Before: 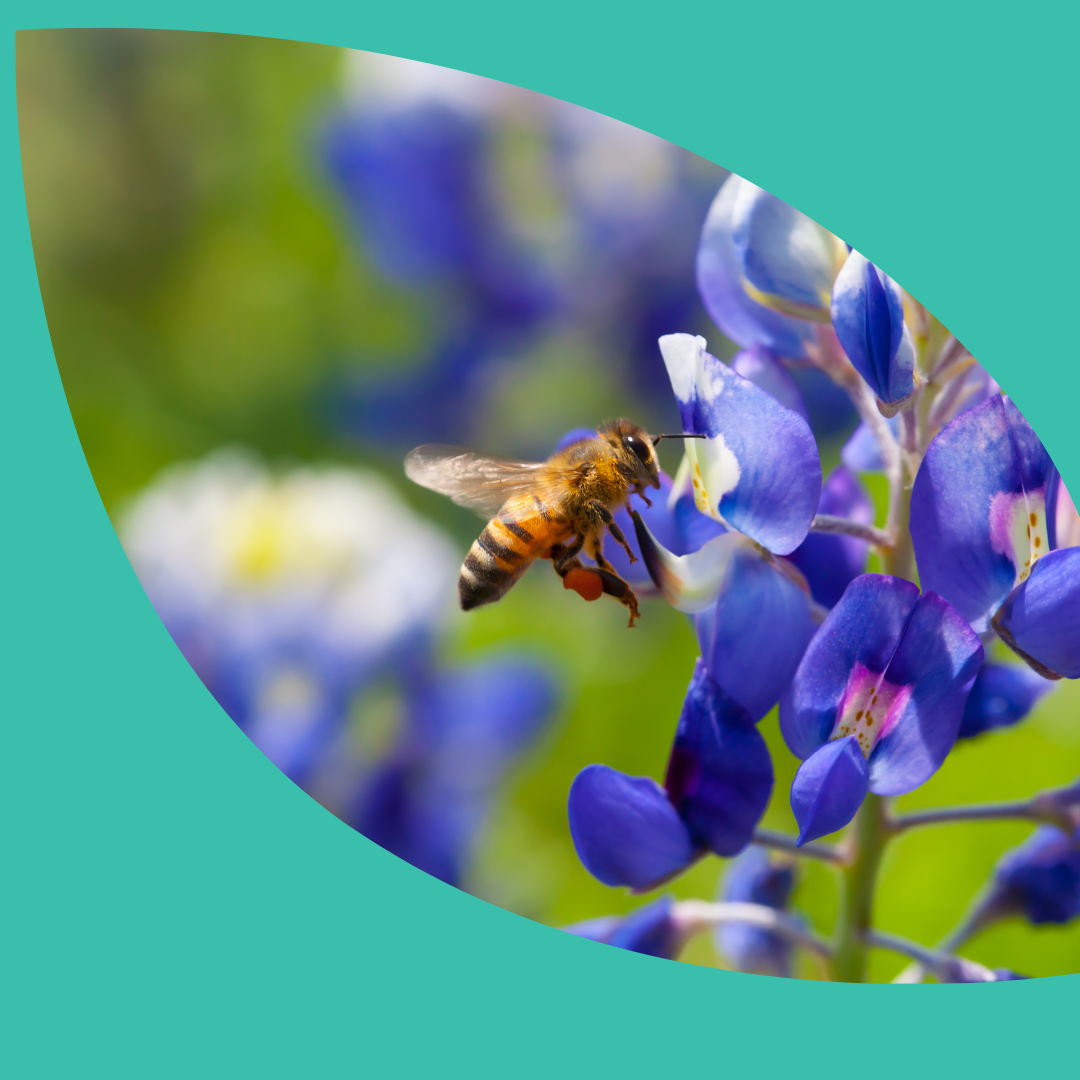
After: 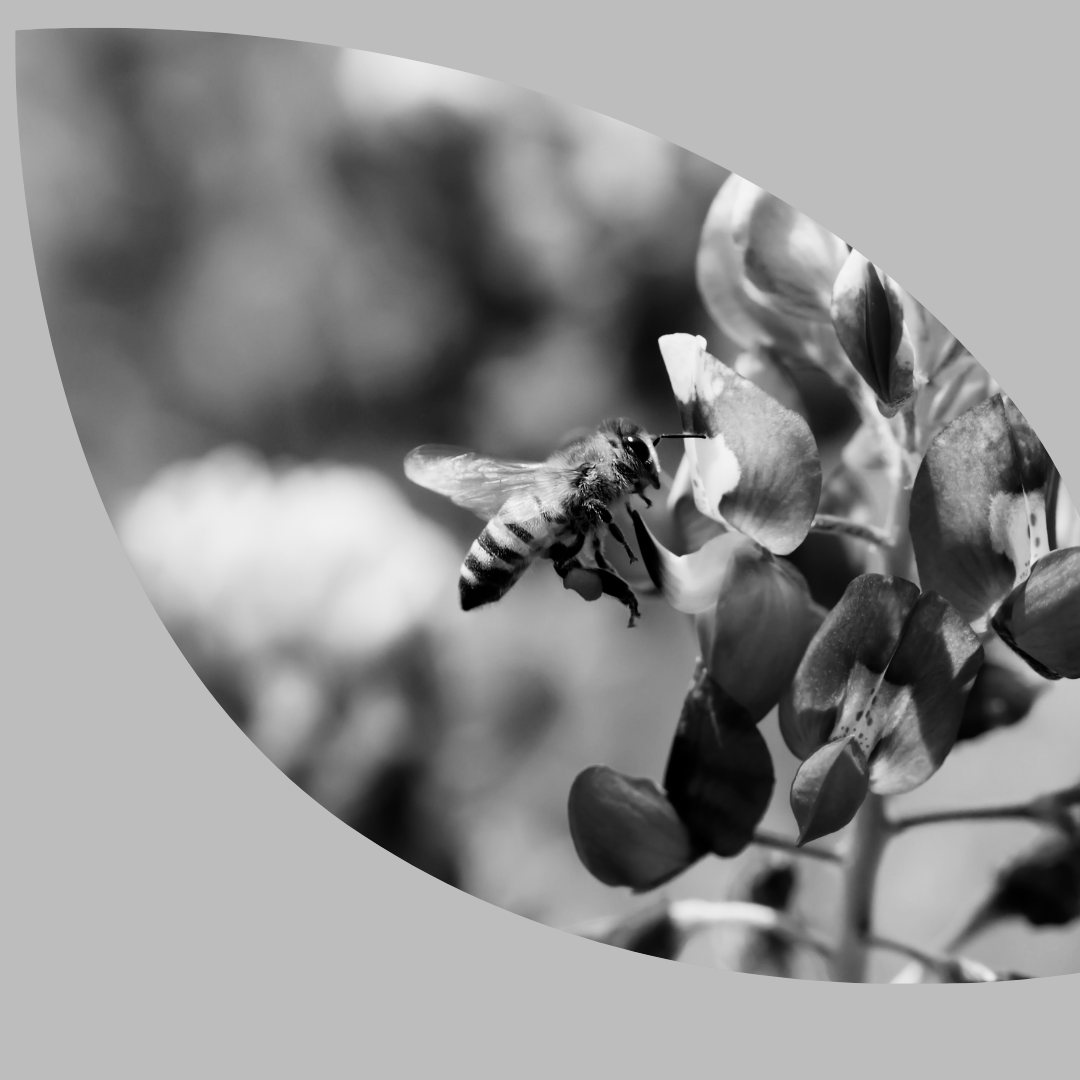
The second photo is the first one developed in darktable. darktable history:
tone curve: curves: ch0 [(0, 0) (0.003, 0.001) (0.011, 0.005) (0.025, 0.011) (0.044, 0.02) (0.069, 0.031) (0.1, 0.045) (0.136, 0.077) (0.177, 0.124) (0.224, 0.181) (0.277, 0.245) (0.335, 0.316) (0.399, 0.393) (0.468, 0.477) (0.543, 0.568) (0.623, 0.666) (0.709, 0.771) (0.801, 0.871) (0.898, 0.965) (1, 1)], preserve colors none
color zones: curves: ch1 [(0, -0.014) (0.143, -0.013) (0.286, -0.013) (0.429, -0.016) (0.571, -0.019) (0.714, -0.015) (0.857, 0.002) (1, -0.014)]
filmic rgb: black relative exposure -5 EV, hardness 2.88, contrast 1.3, highlights saturation mix -30%
